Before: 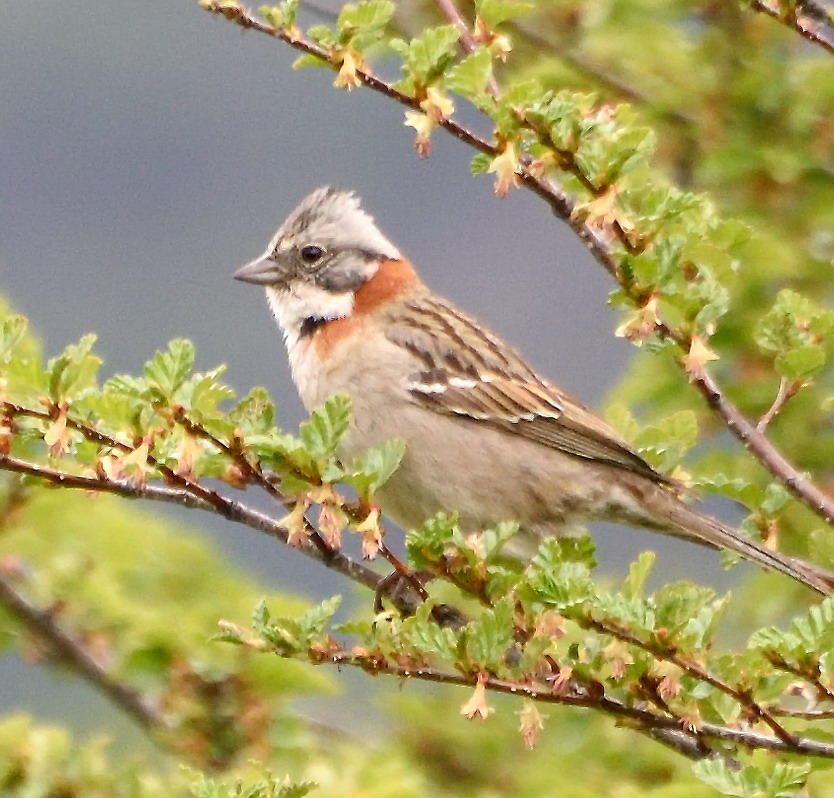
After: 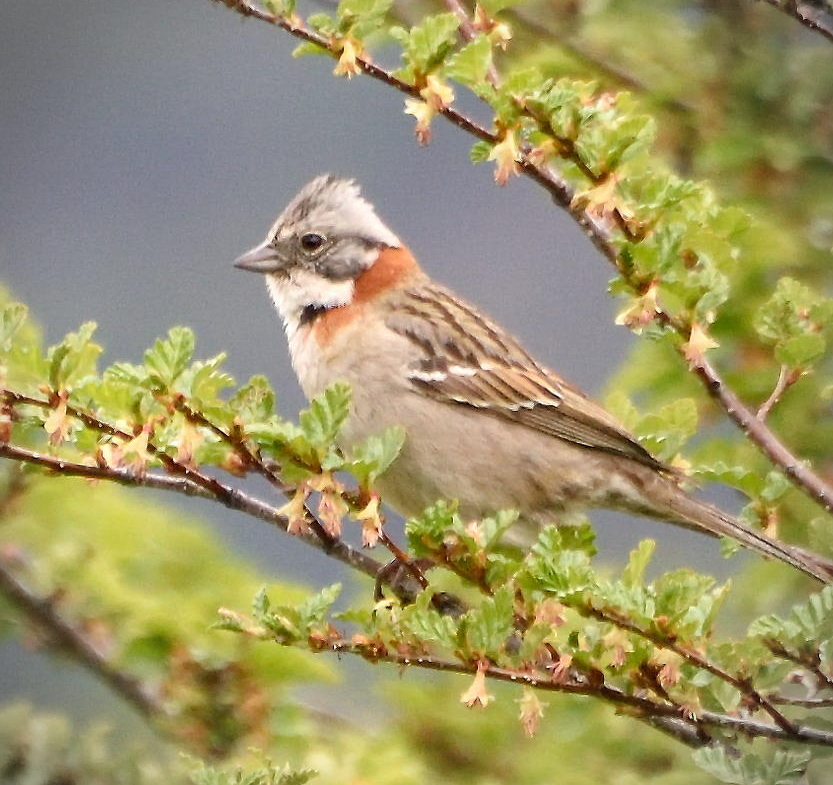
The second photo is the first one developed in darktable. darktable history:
vignetting: fall-off radius 61.21%, dithering 8-bit output
crop: top 1.517%, right 0.092%
